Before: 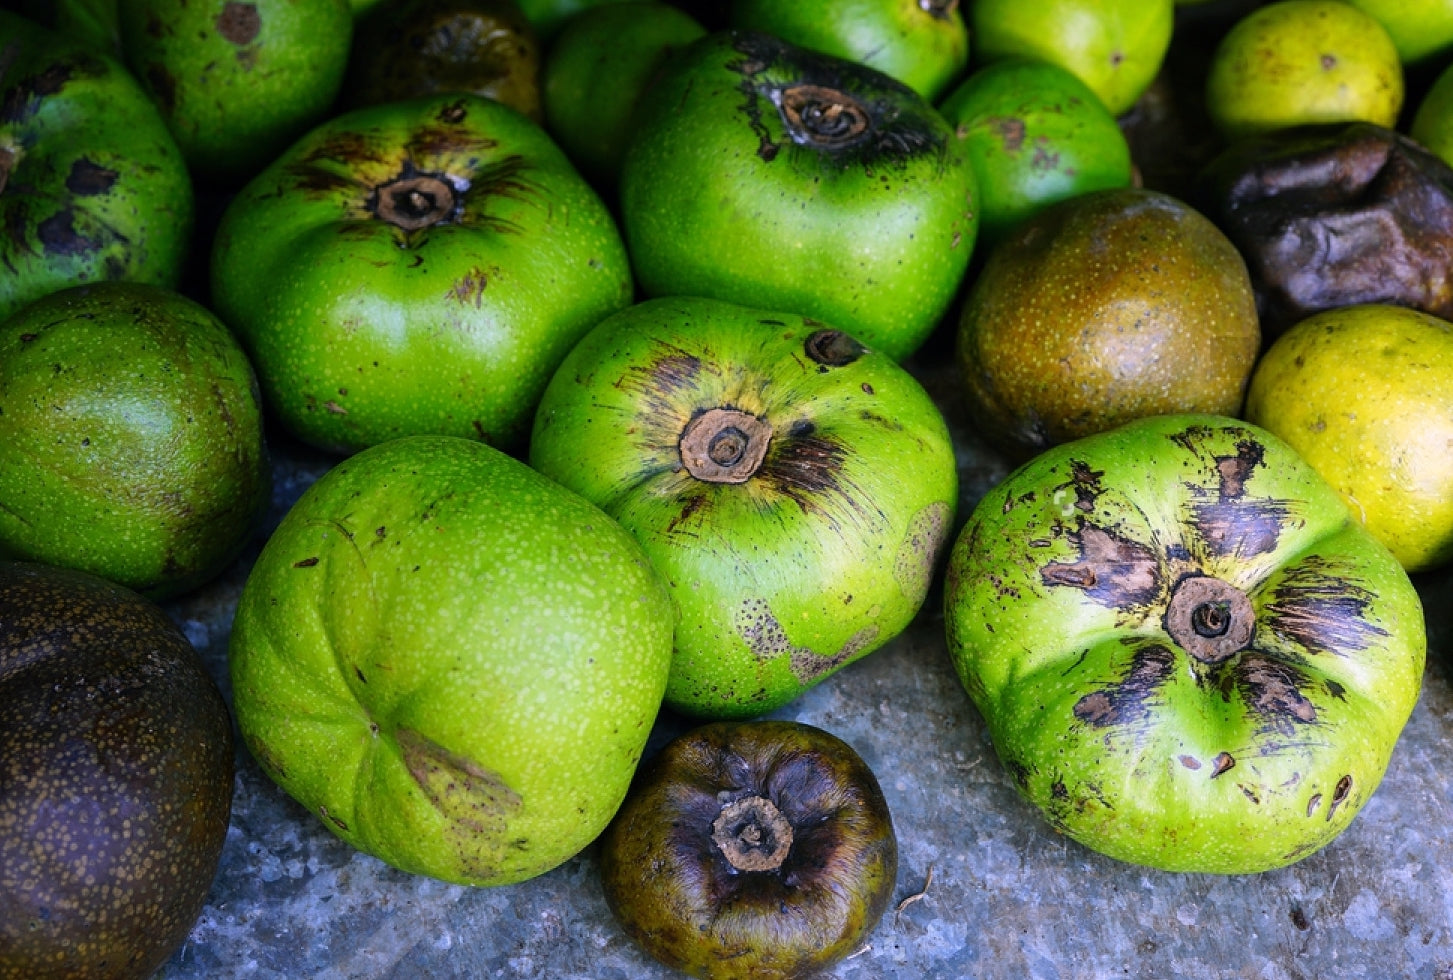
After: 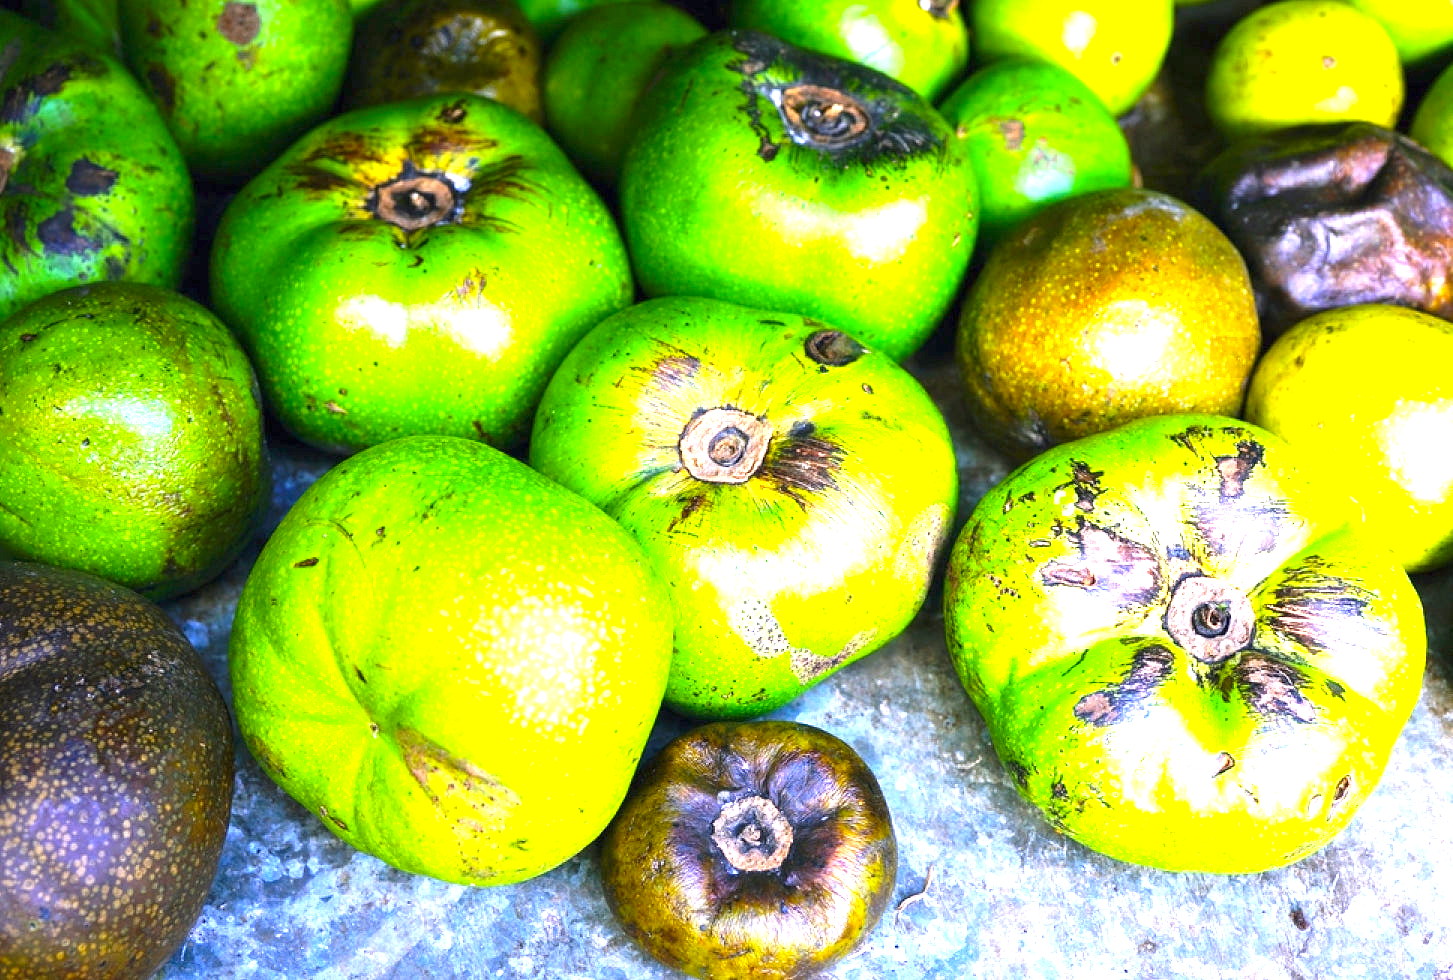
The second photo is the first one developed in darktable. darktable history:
exposure: black level correction 0, exposure 2.088 EV, compensate exposure bias true, compensate highlight preservation false
color balance rgb: perceptual saturation grading › global saturation 20%, global vibrance 20%
